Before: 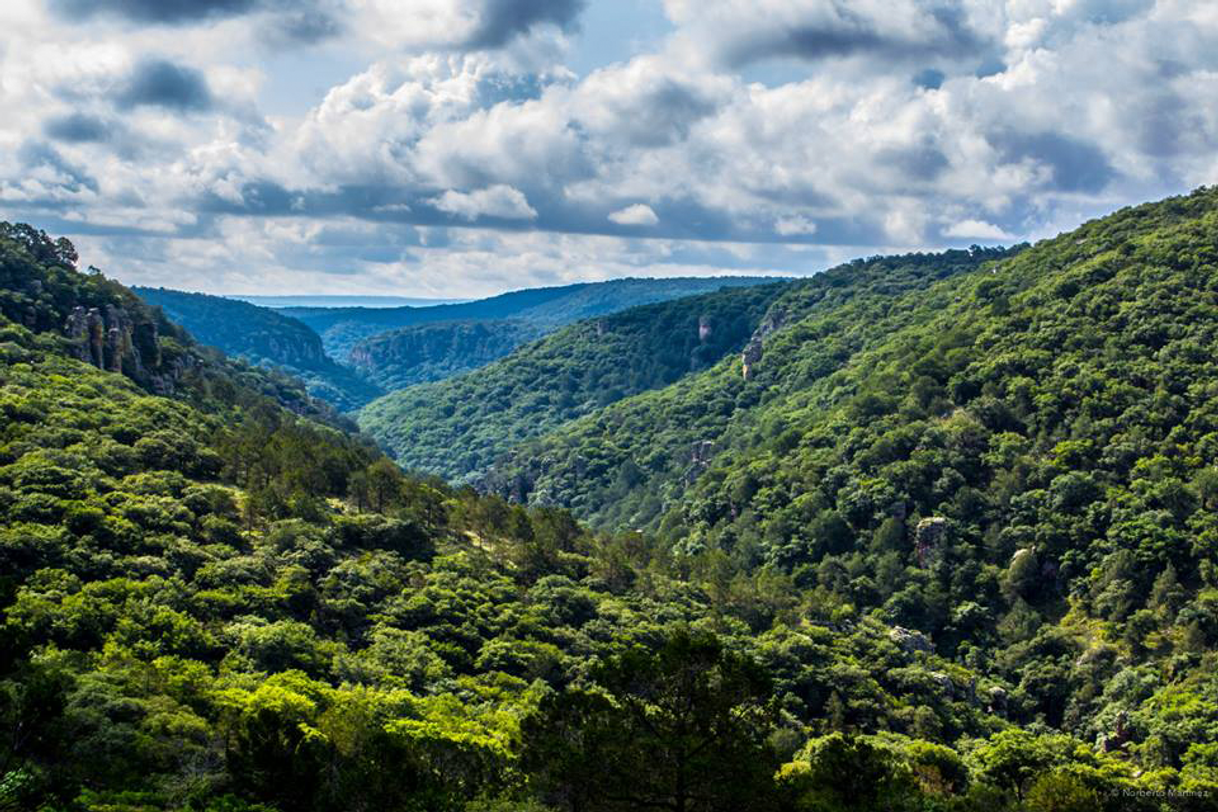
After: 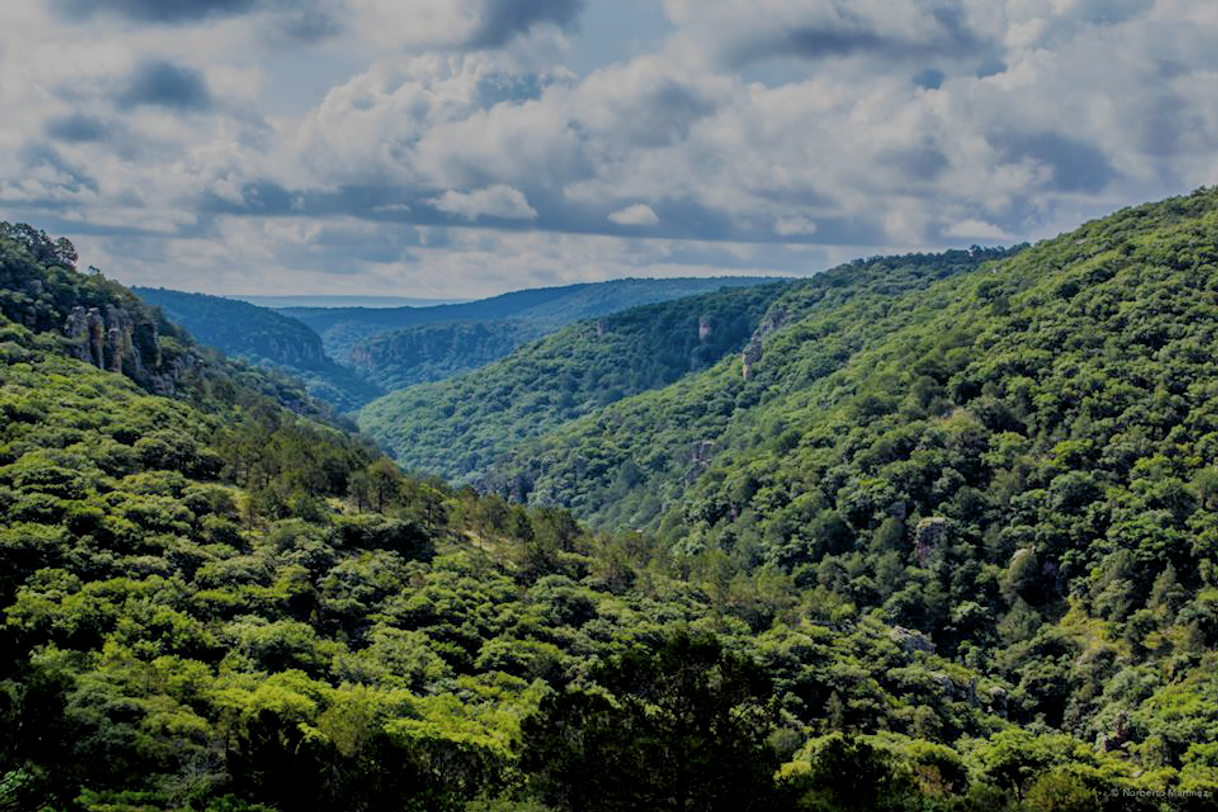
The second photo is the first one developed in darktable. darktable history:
filmic rgb: black relative exposure -7.05 EV, white relative exposure 5.99 EV, target black luminance 0%, hardness 2.77, latitude 60.84%, contrast 0.698, highlights saturation mix 10.51%, shadows ↔ highlights balance -0.04%
